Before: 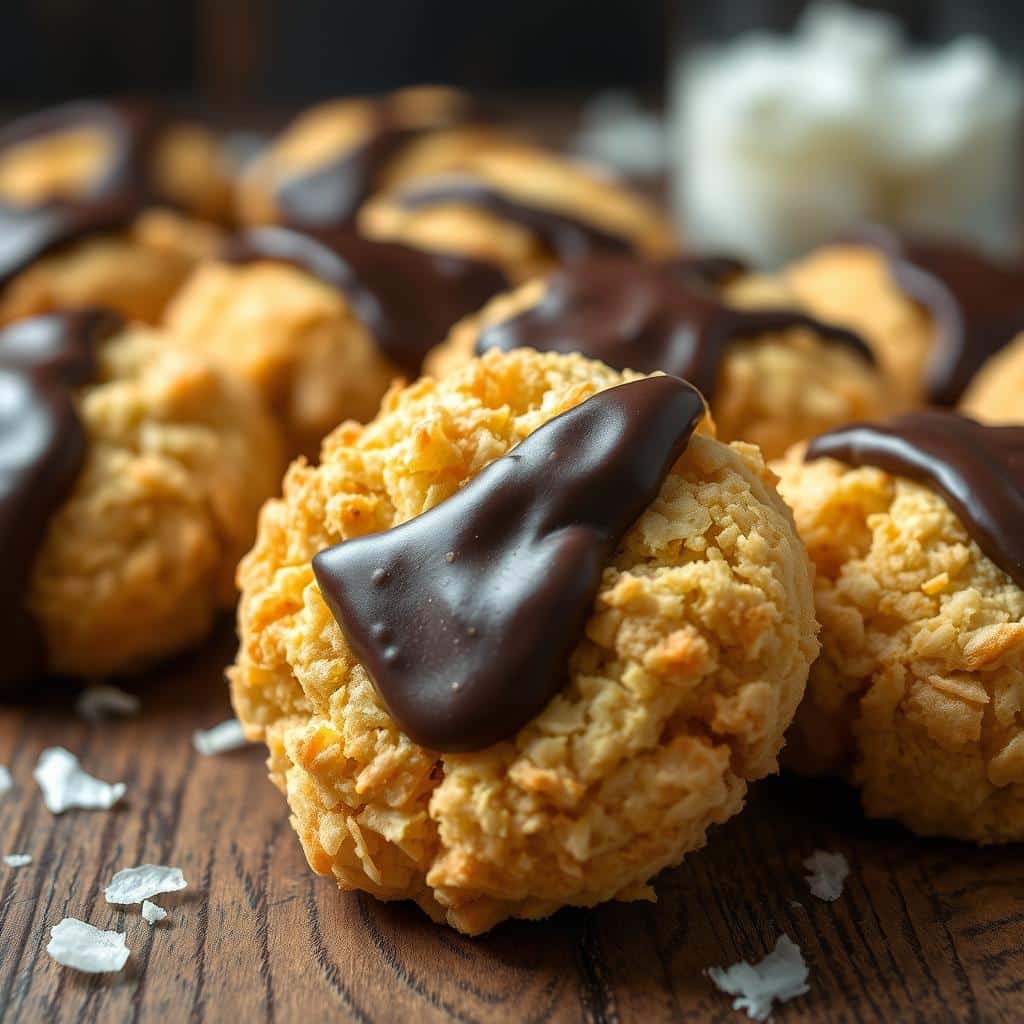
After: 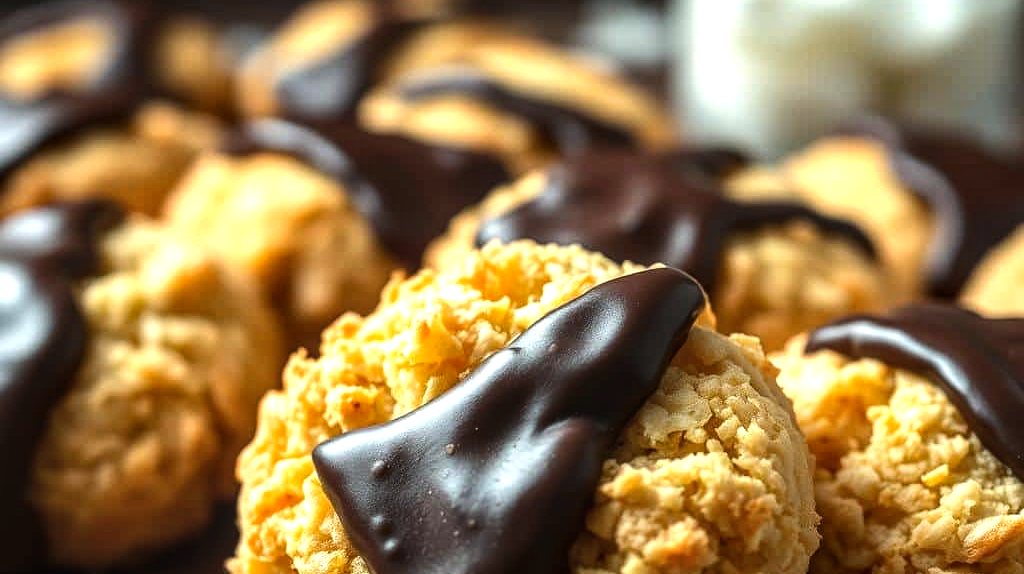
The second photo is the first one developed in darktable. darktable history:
exposure: compensate highlight preservation false
tone equalizer: -8 EV -0.75 EV, -7 EV -0.7 EV, -6 EV -0.6 EV, -5 EV -0.4 EV, -3 EV 0.4 EV, -2 EV 0.6 EV, -1 EV 0.7 EV, +0 EV 0.75 EV, edges refinement/feathering 500, mask exposure compensation -1.57 EV, preserve details no
crop and rotate: top 10.605%, bottom 33.274%
local contrast: on, module defaults
